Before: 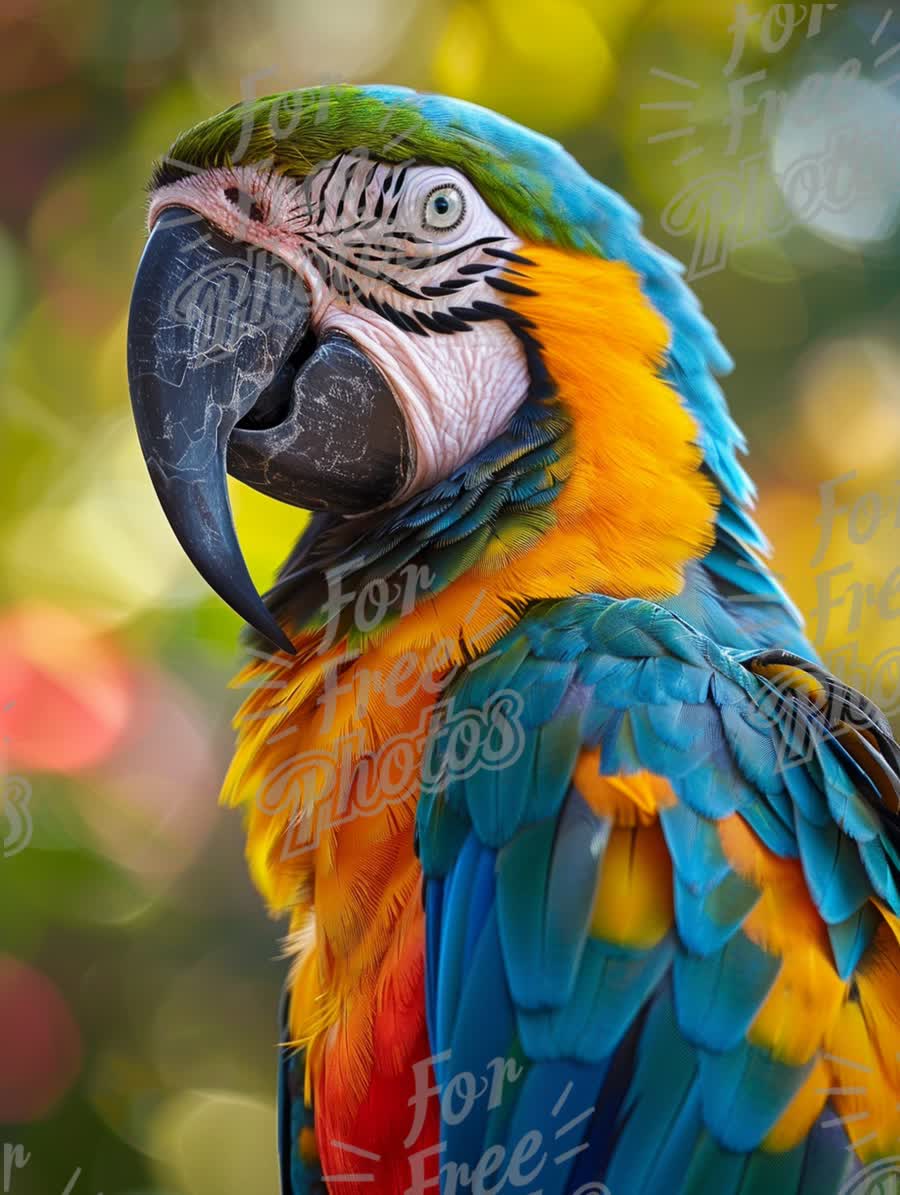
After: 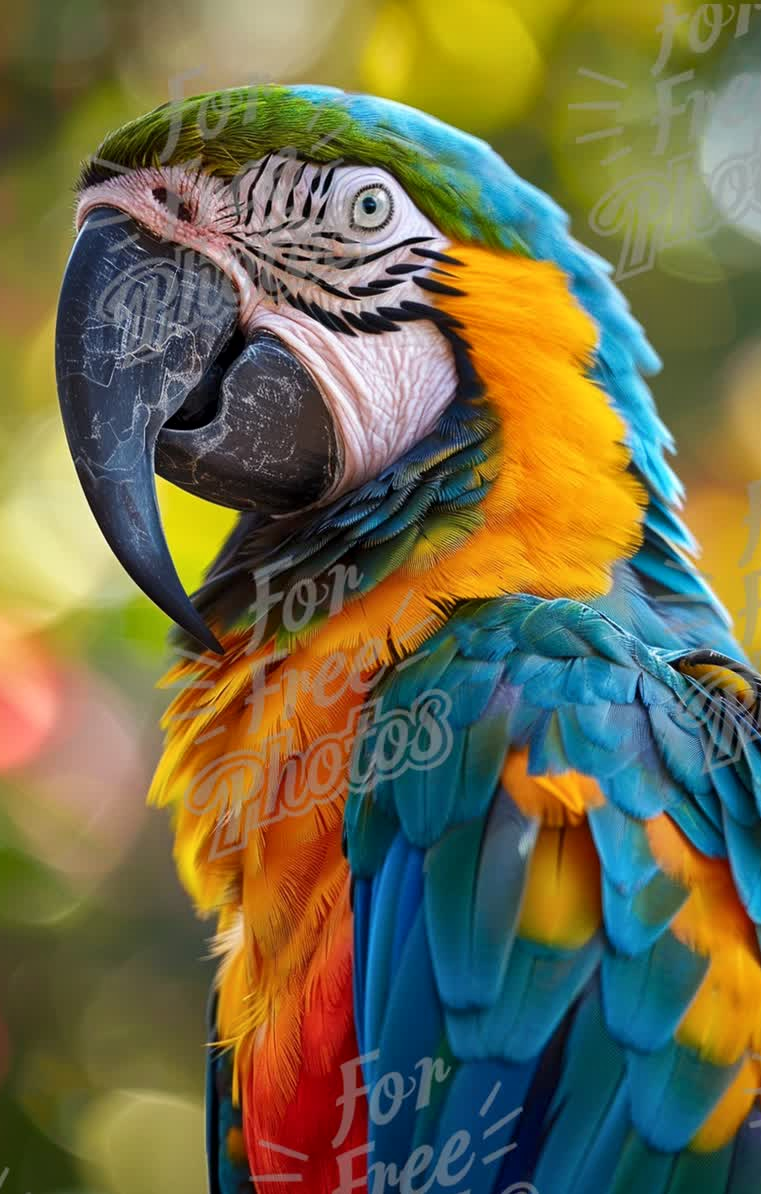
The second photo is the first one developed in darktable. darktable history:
crop: left 8.025%, right 7.412%
local contrast: mode bilateral grid, contrast 20, coarseness 50, detail 120%, midtone range 0.2
